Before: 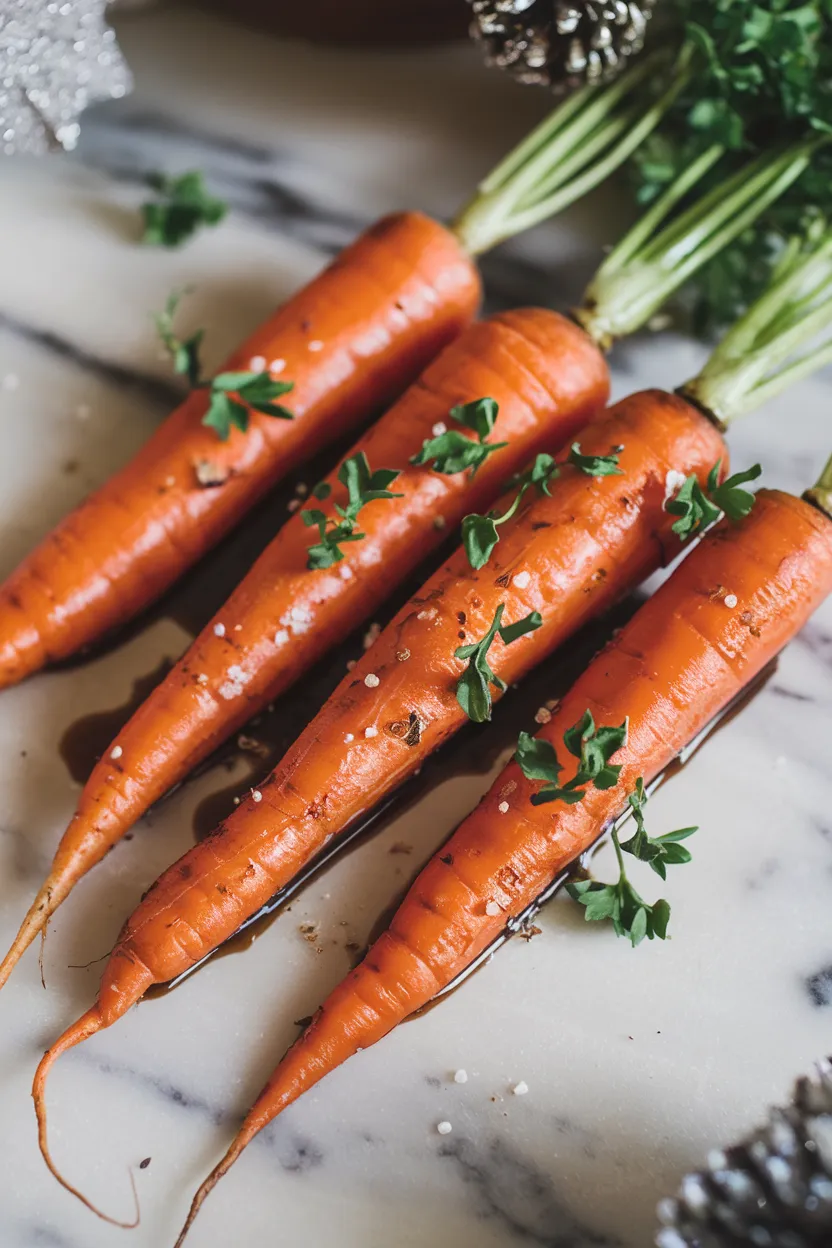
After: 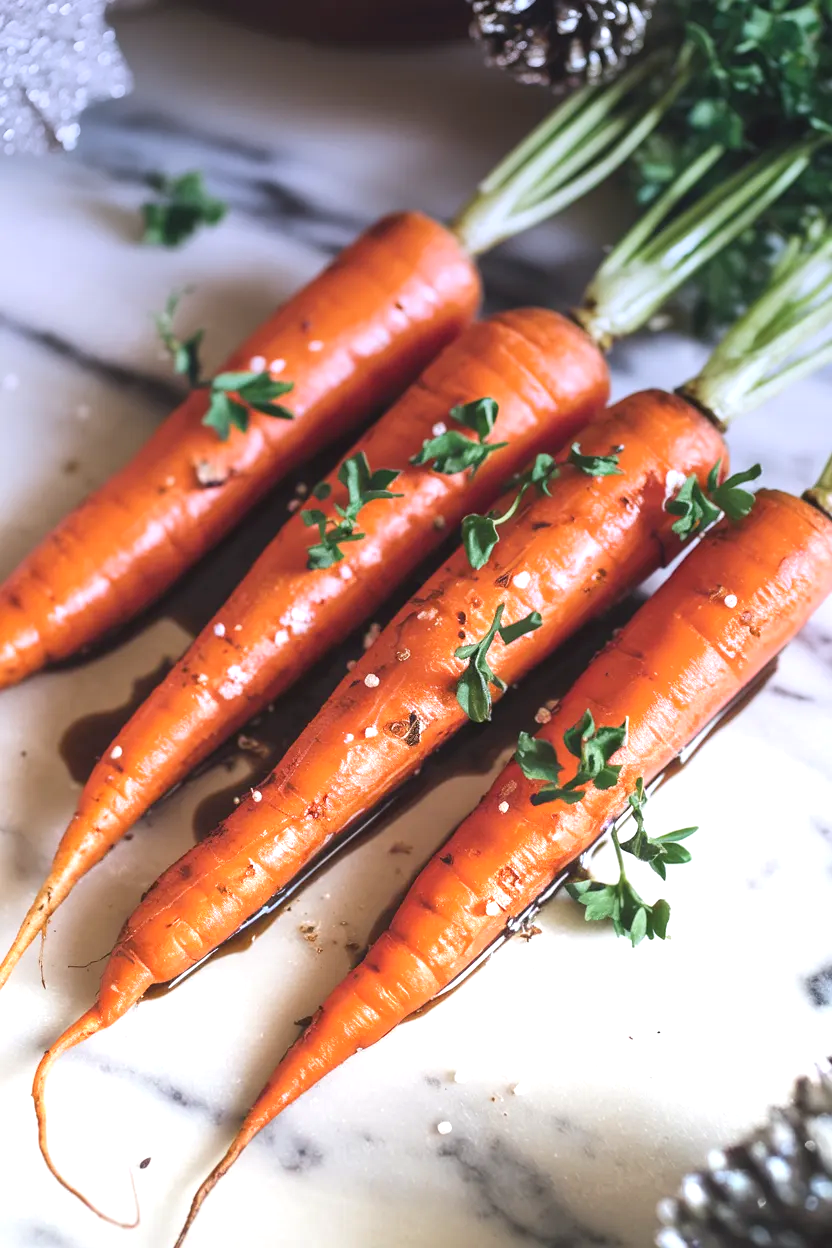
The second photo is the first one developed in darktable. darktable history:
graduated density: hue 238.83°, saturation 50%
exposure: exposure 1 EV, compensate highlight preservation false
